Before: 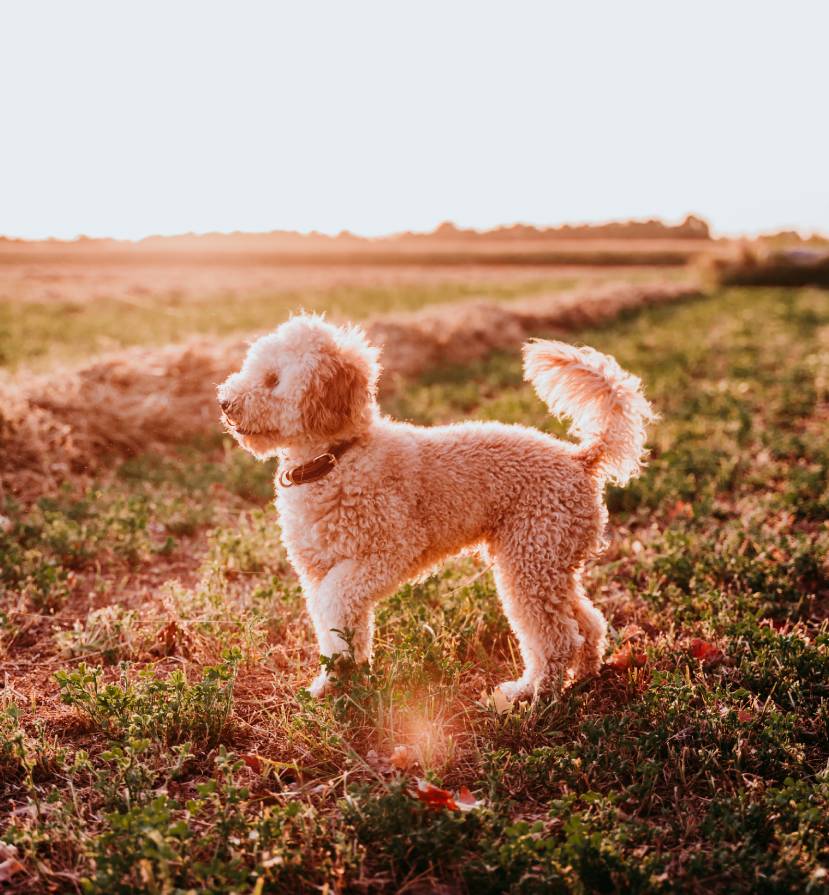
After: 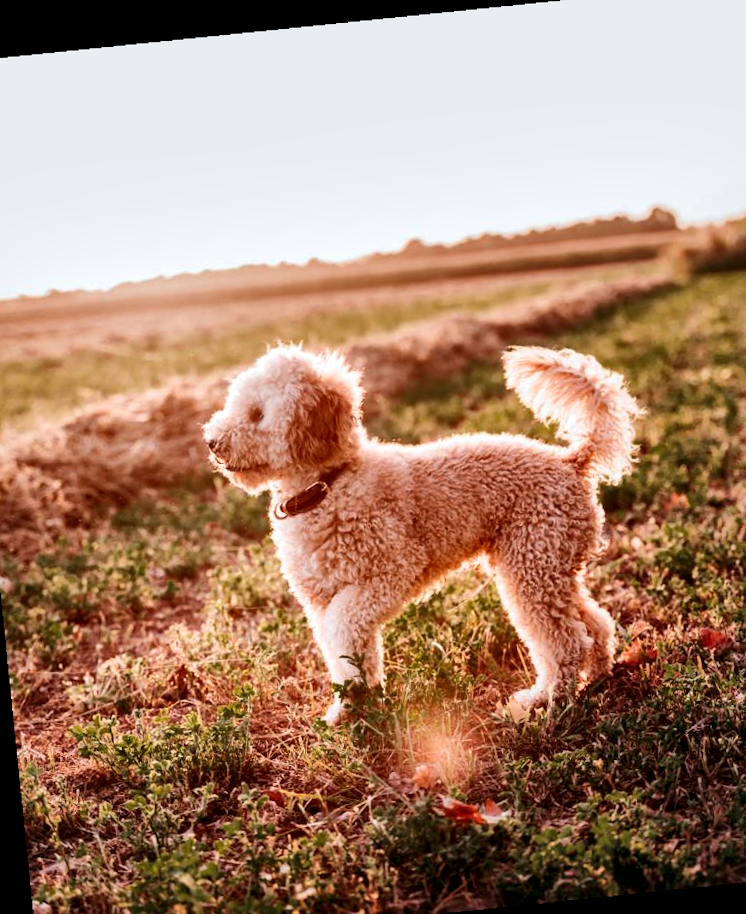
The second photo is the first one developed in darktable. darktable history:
crop and rotate: angle 1°, left 4.281%, top 0.642%, right 11.383%, bottom 2.486%
local contrast: mode bilateral grid, contrast 20, coarseness 50, detail 179%, midtone range 0.2
rotate and perspective: rotation -4.86°, automatic cropping off
white balance: emerald 1
